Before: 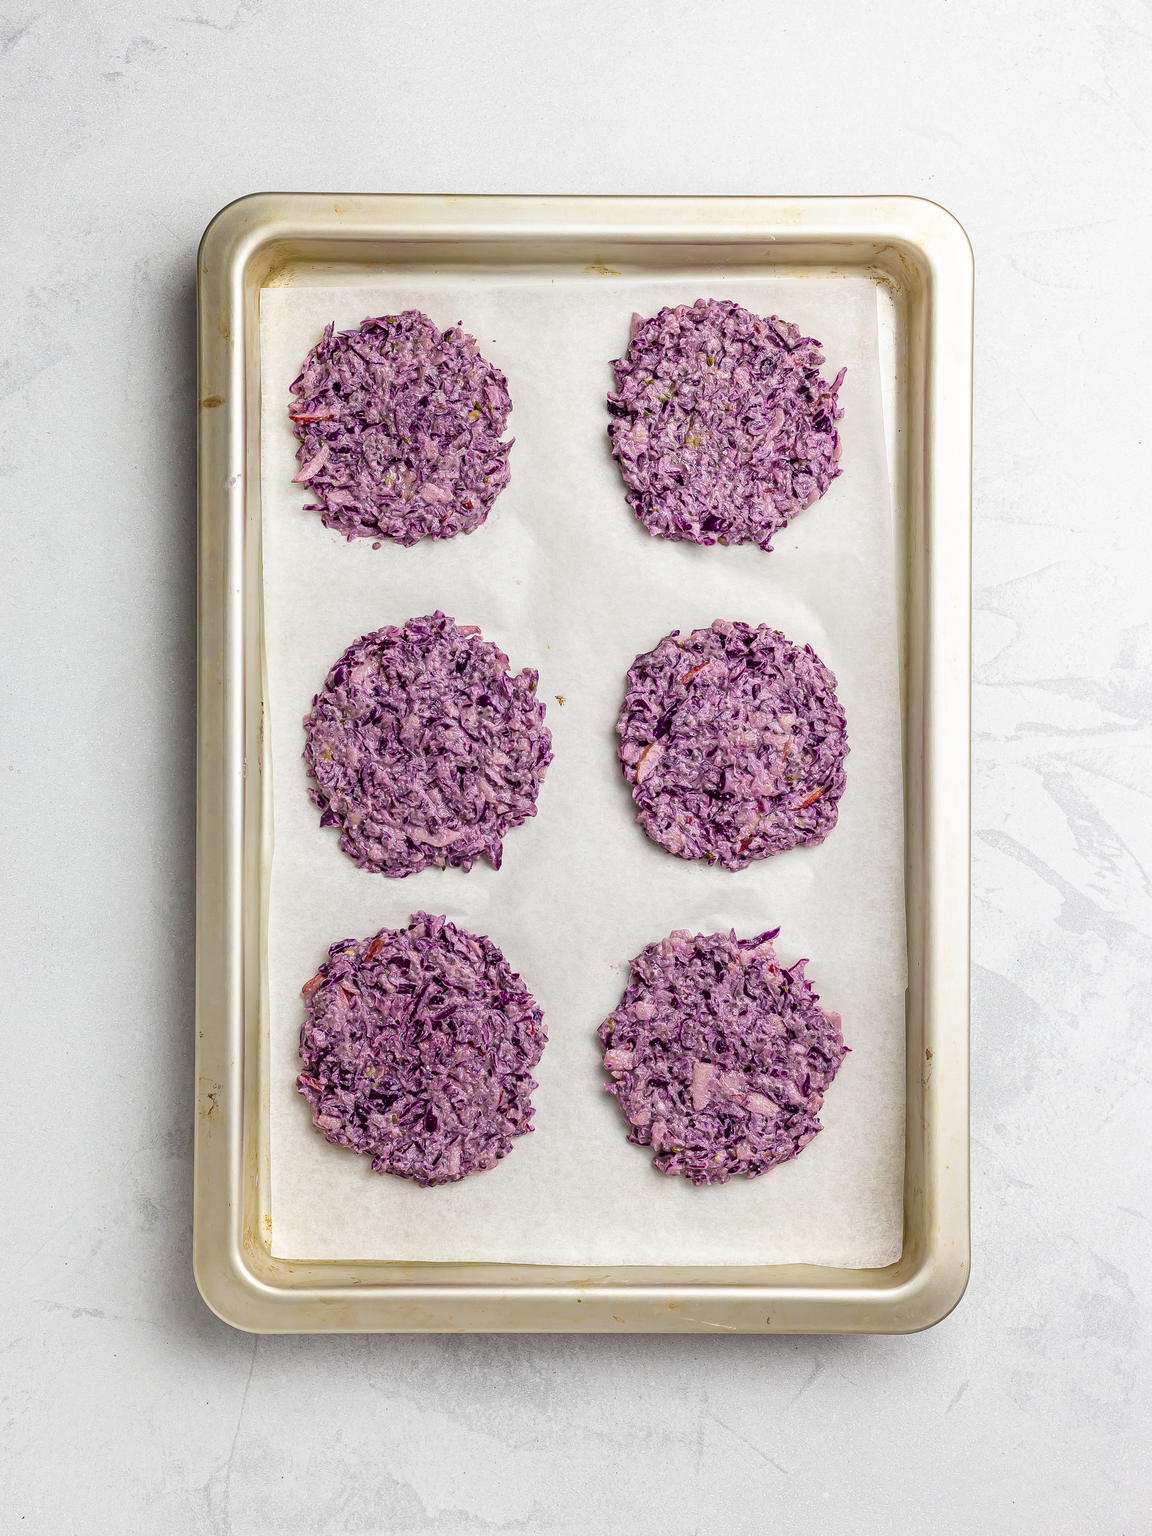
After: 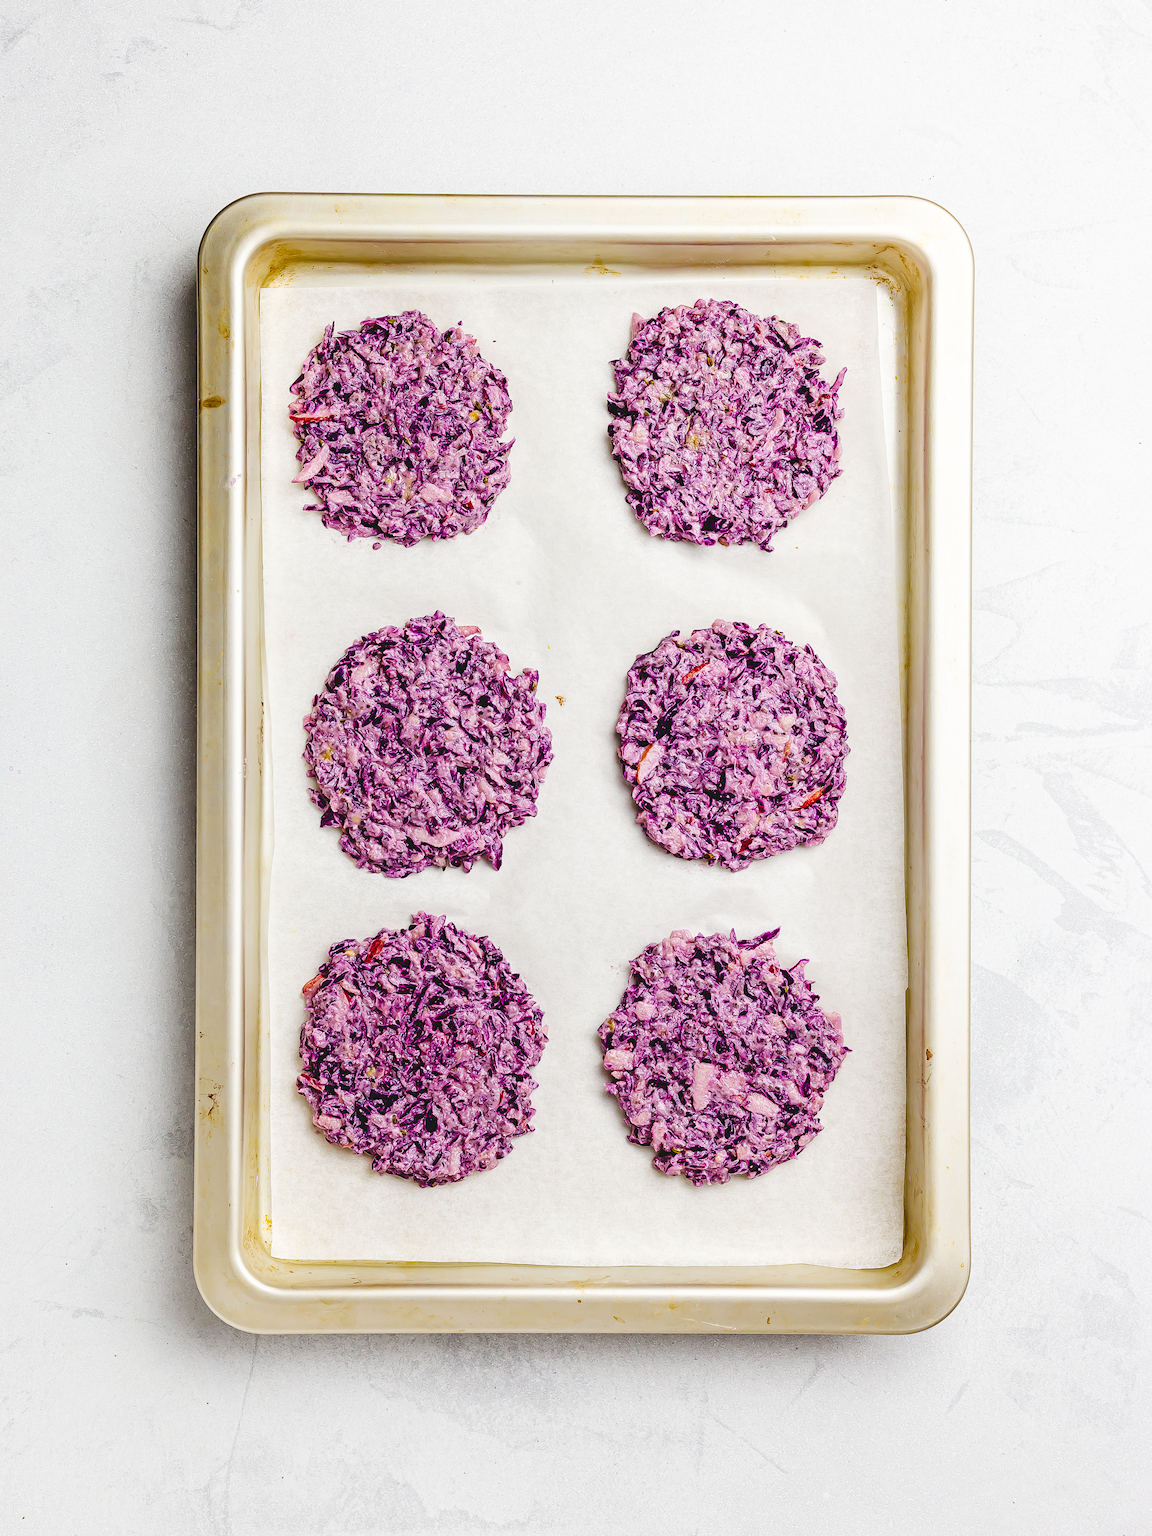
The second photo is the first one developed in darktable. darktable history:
color correction: saturation 1.1
tone curve: curves: ch0 [(0, 0) (0.003, 0.084) (0.011, 0.084) (0.025, 0.084) (0.044, 0.084) (0.069, 0.085) (0.1, 0.09) (0.136, 0.1) (0.177, 0.119) (0.224, 0.144) (0.277, 0.205) (0.335, 0.298) (0.399, 0.417) (0.468, 0.525) (0.543, 0.631) (0.623, 0.72) (0.709, 0.8) (0.801, 0.867) (0.898, 0.934) (1, 1)], preserve colors none
